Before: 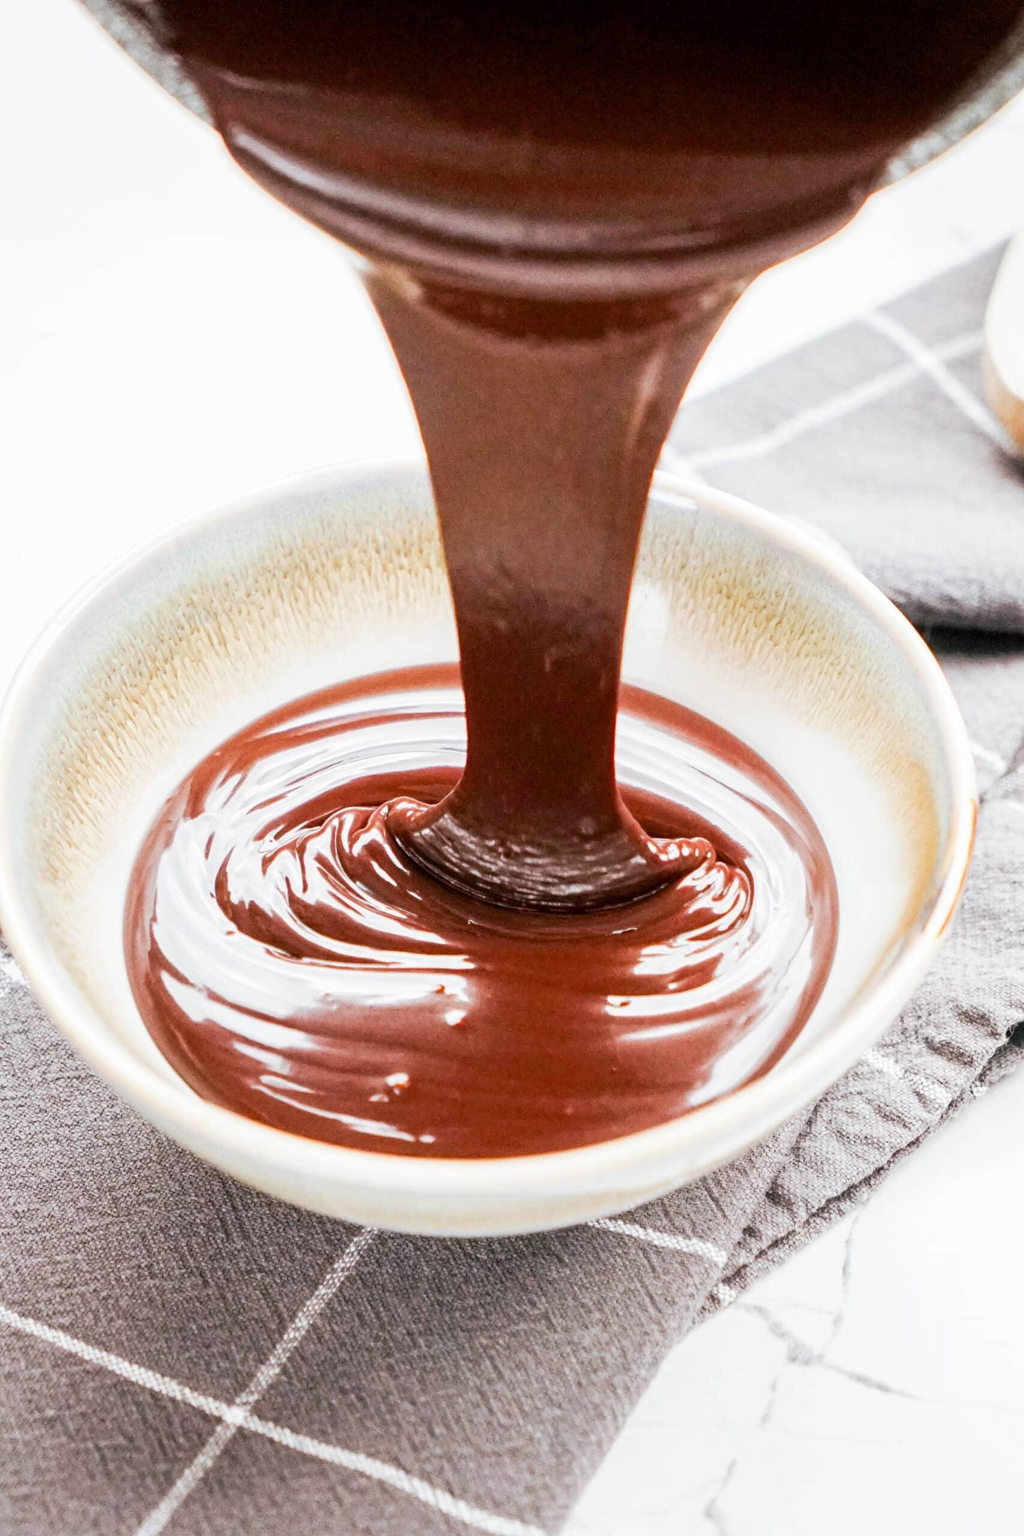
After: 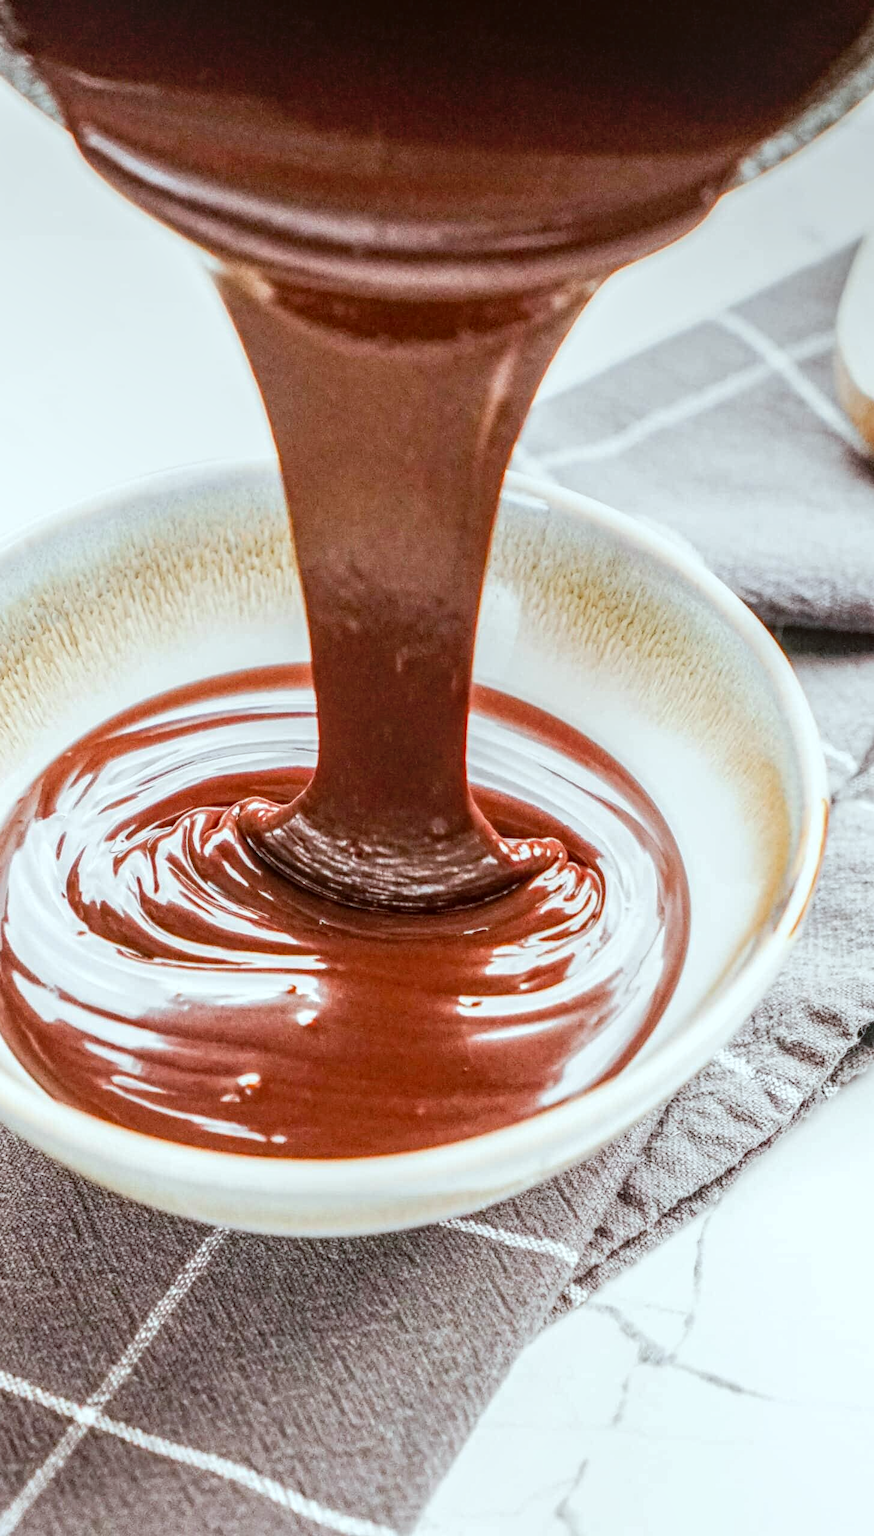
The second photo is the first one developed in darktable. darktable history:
local contrast: highlights 4%, shadows 1%, detail 133%
crop and rotate: left 14.563%
color correction: highlights a* -5.09, highlights b* -3.44, shadows a* 3.81, shadows b* 4.34
haze removal: compatibility mode true, adaptive false
